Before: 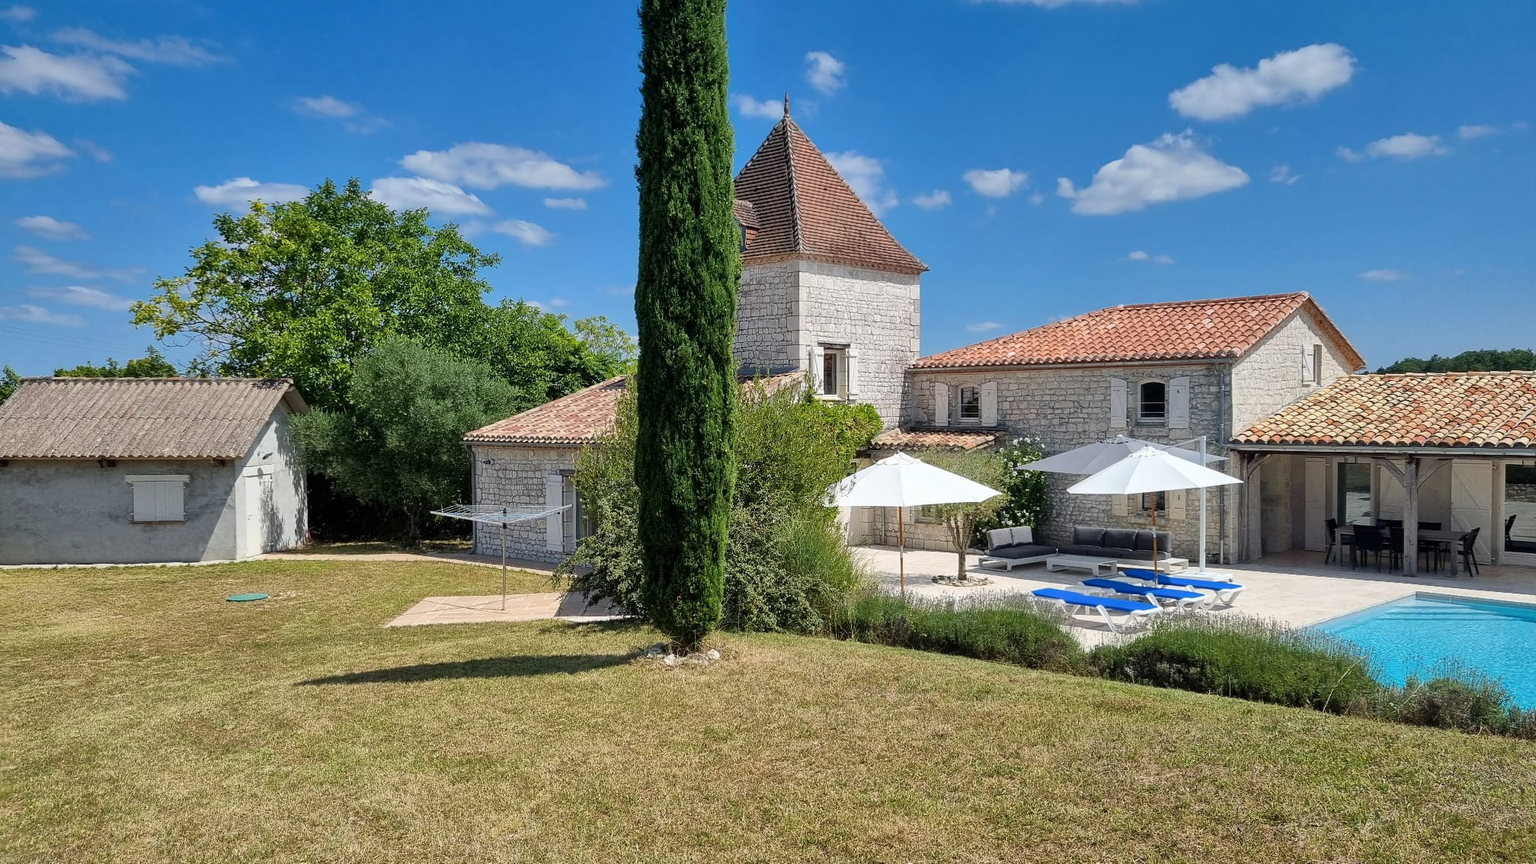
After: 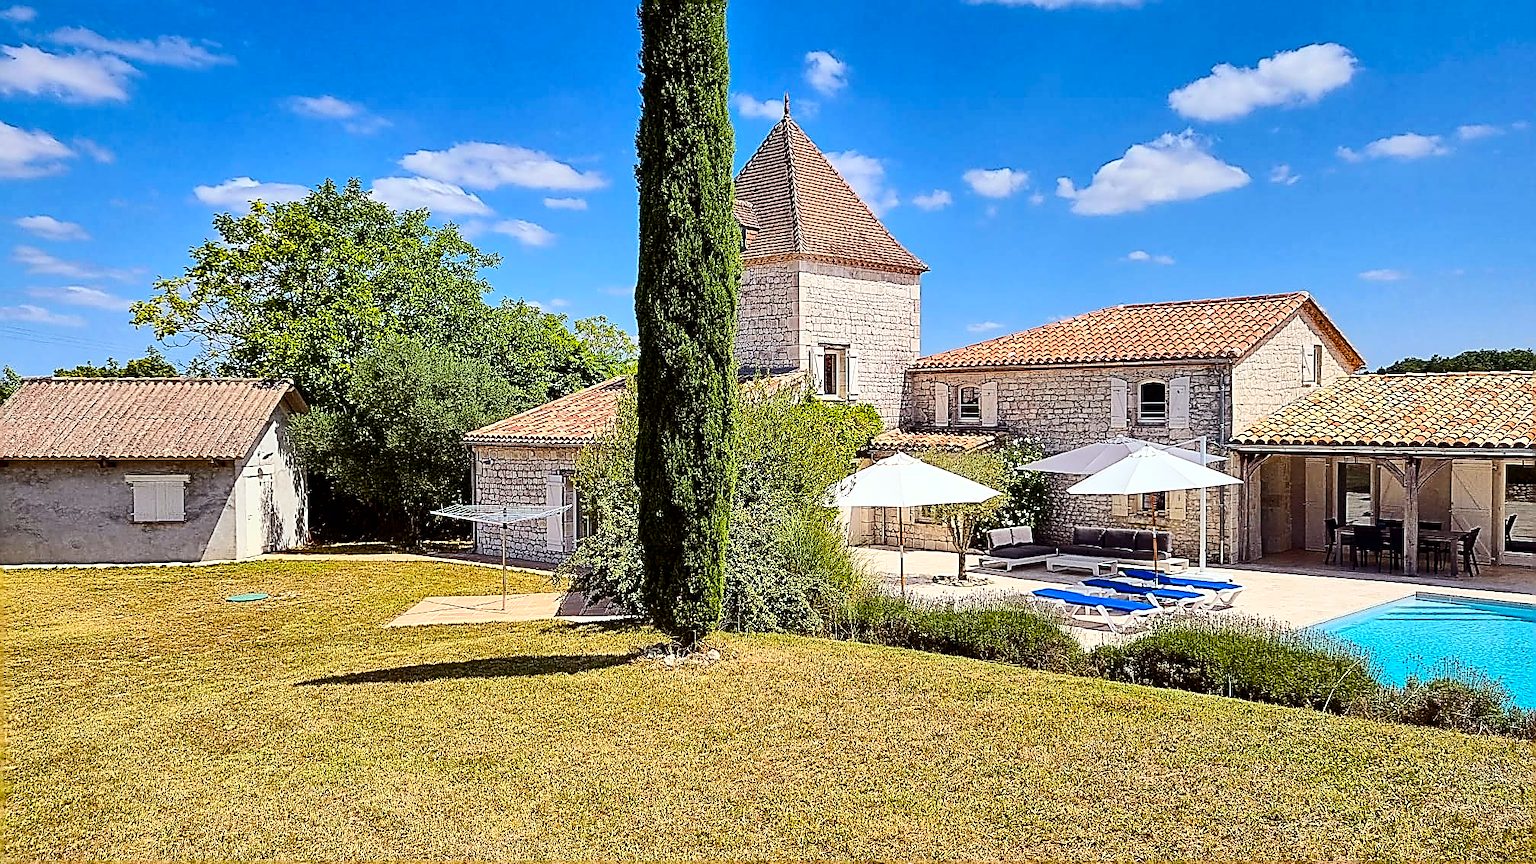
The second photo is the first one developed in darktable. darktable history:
sharpen: amount 1.999
contrast brightness saturation: contrast 0.283
color balance rgb: power › chroma 1.528%, power › hue 26.2°, global offset › hue 168.81°, perceptual saturation grading › global saturation 30.909%, perceptual brilliance grading › mid-tones 10.954%, perceptual brilliance grading › shadows 15.48%, global vibrance 20%
